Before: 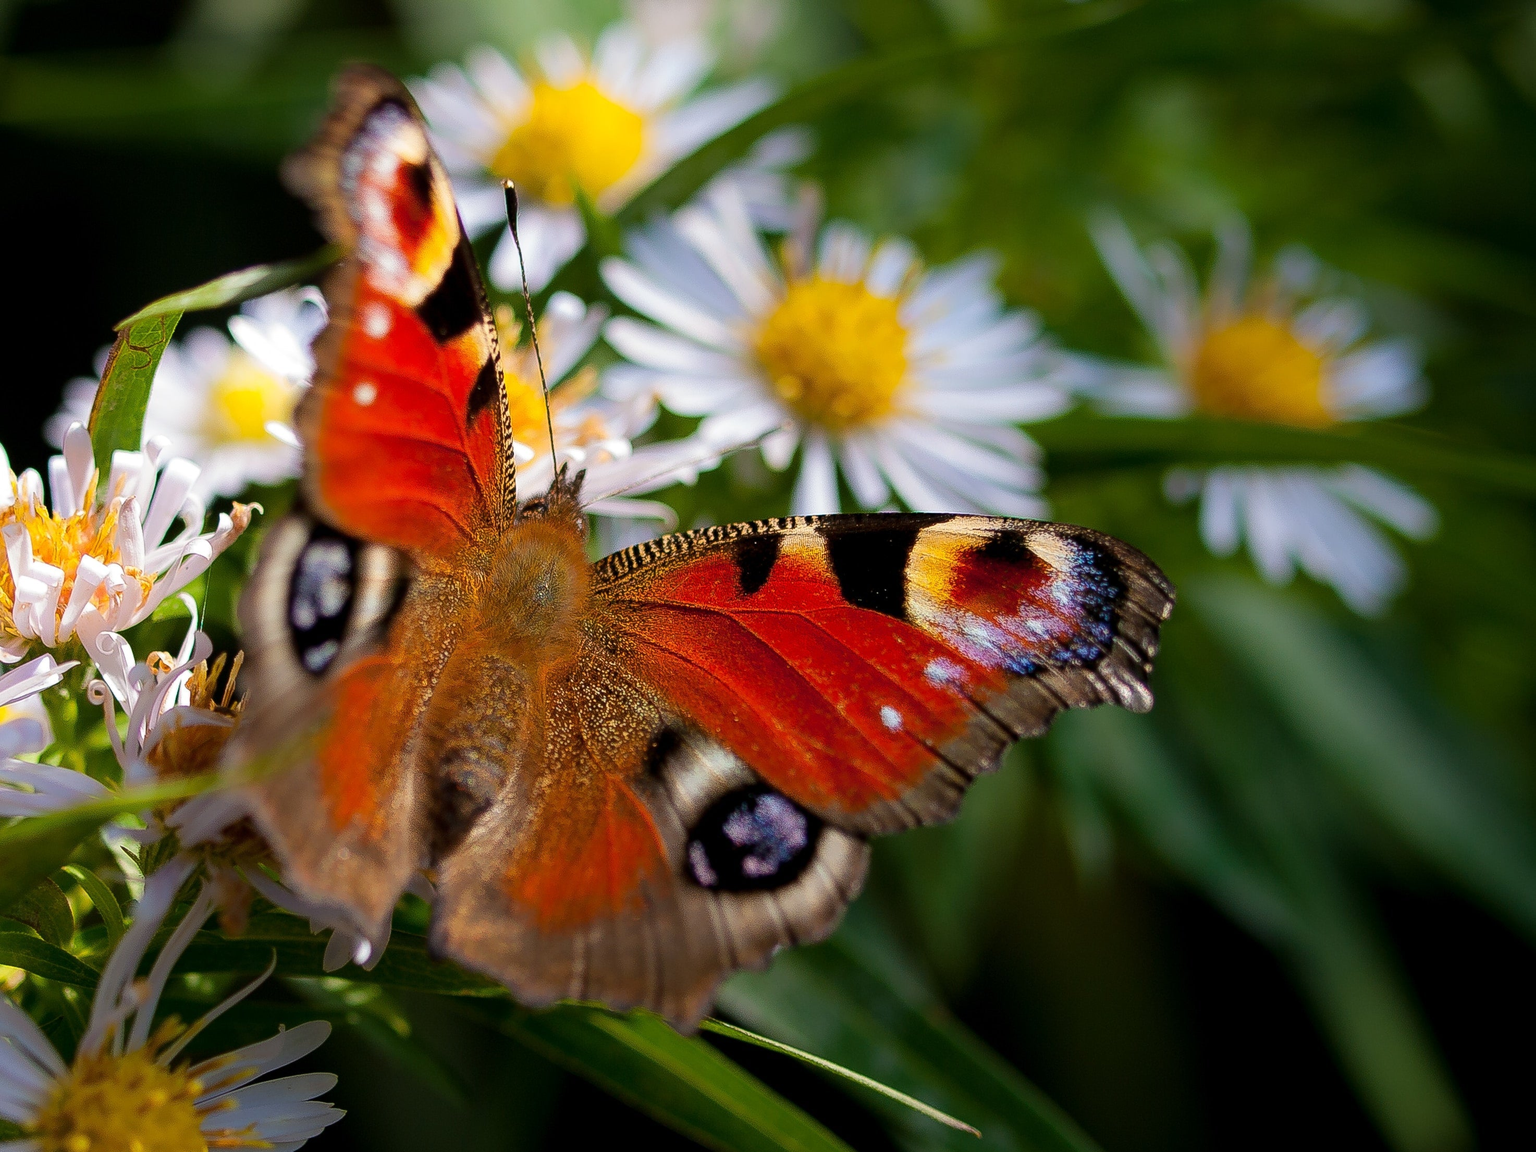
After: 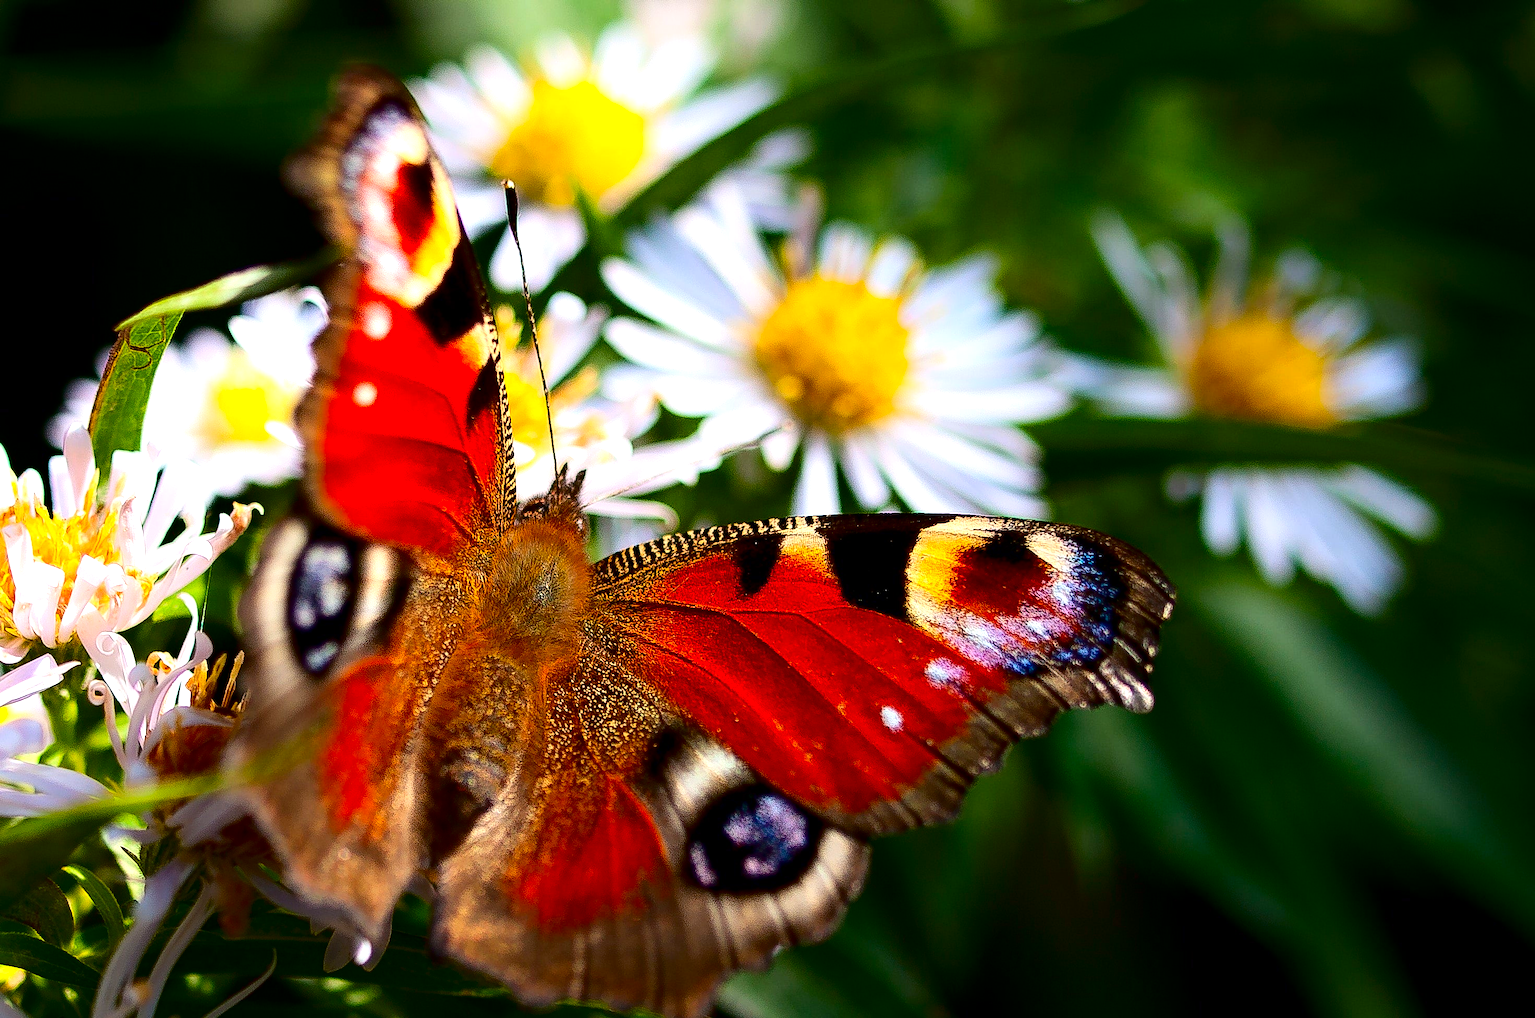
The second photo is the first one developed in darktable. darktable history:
crop and rotate: top 0%, bottom 11.556%
exposure: black level correction 0, exposure 0.701 EV, compensate exposure bias true, compensate highlight preservation false
contrast brightness saturation: contrast 0.222, brightness -0.193, saturation 0.233
